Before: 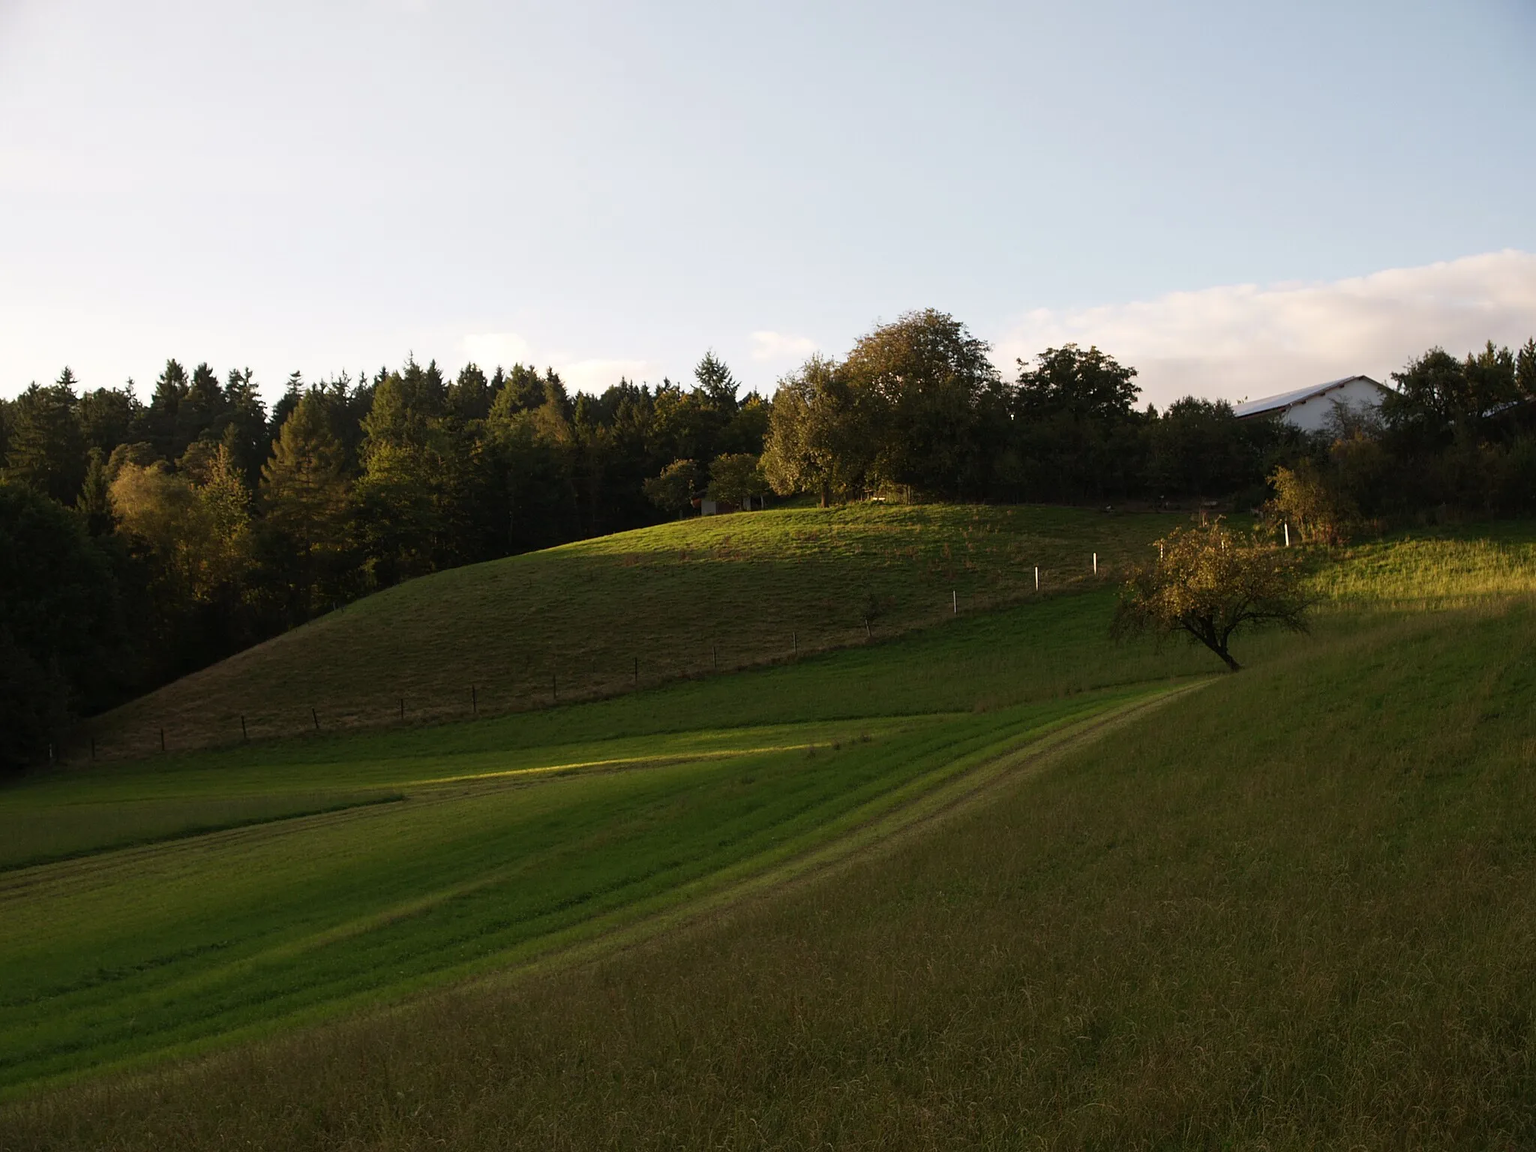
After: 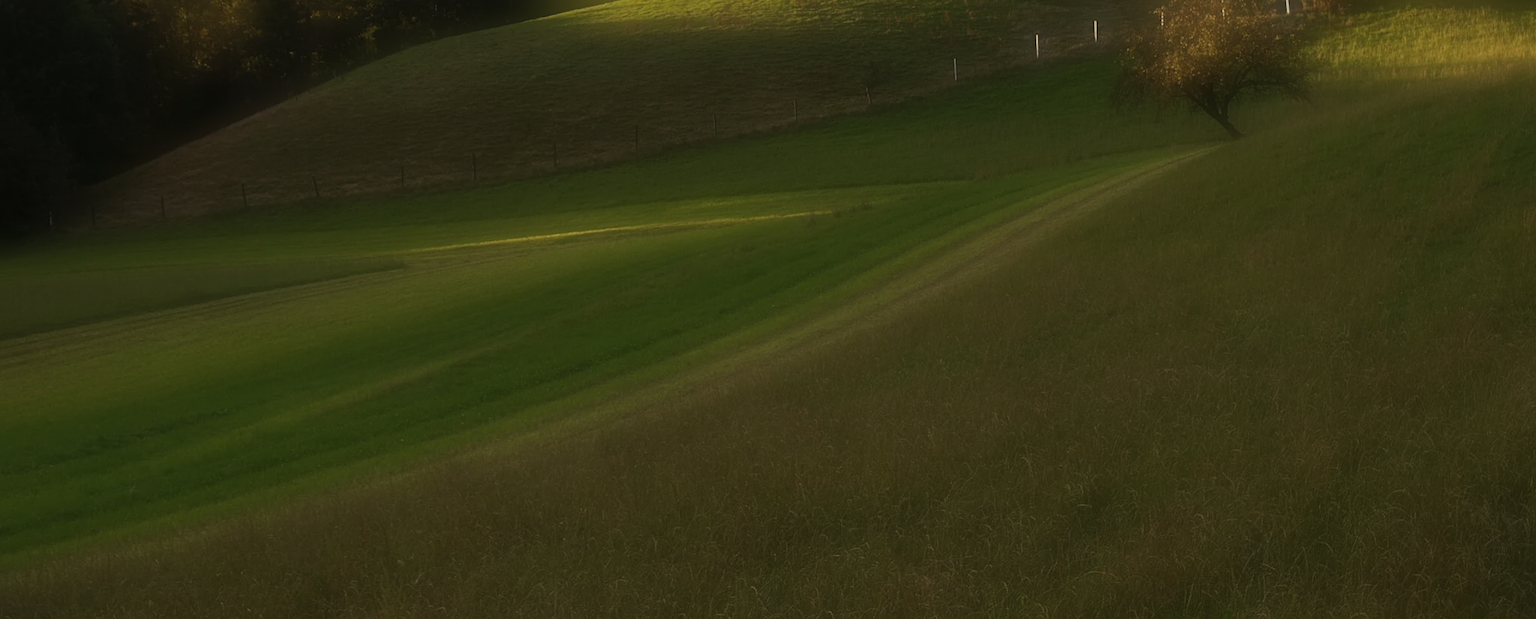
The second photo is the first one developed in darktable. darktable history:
soften: on, module defaults
crop and rotate: top 46.237%
